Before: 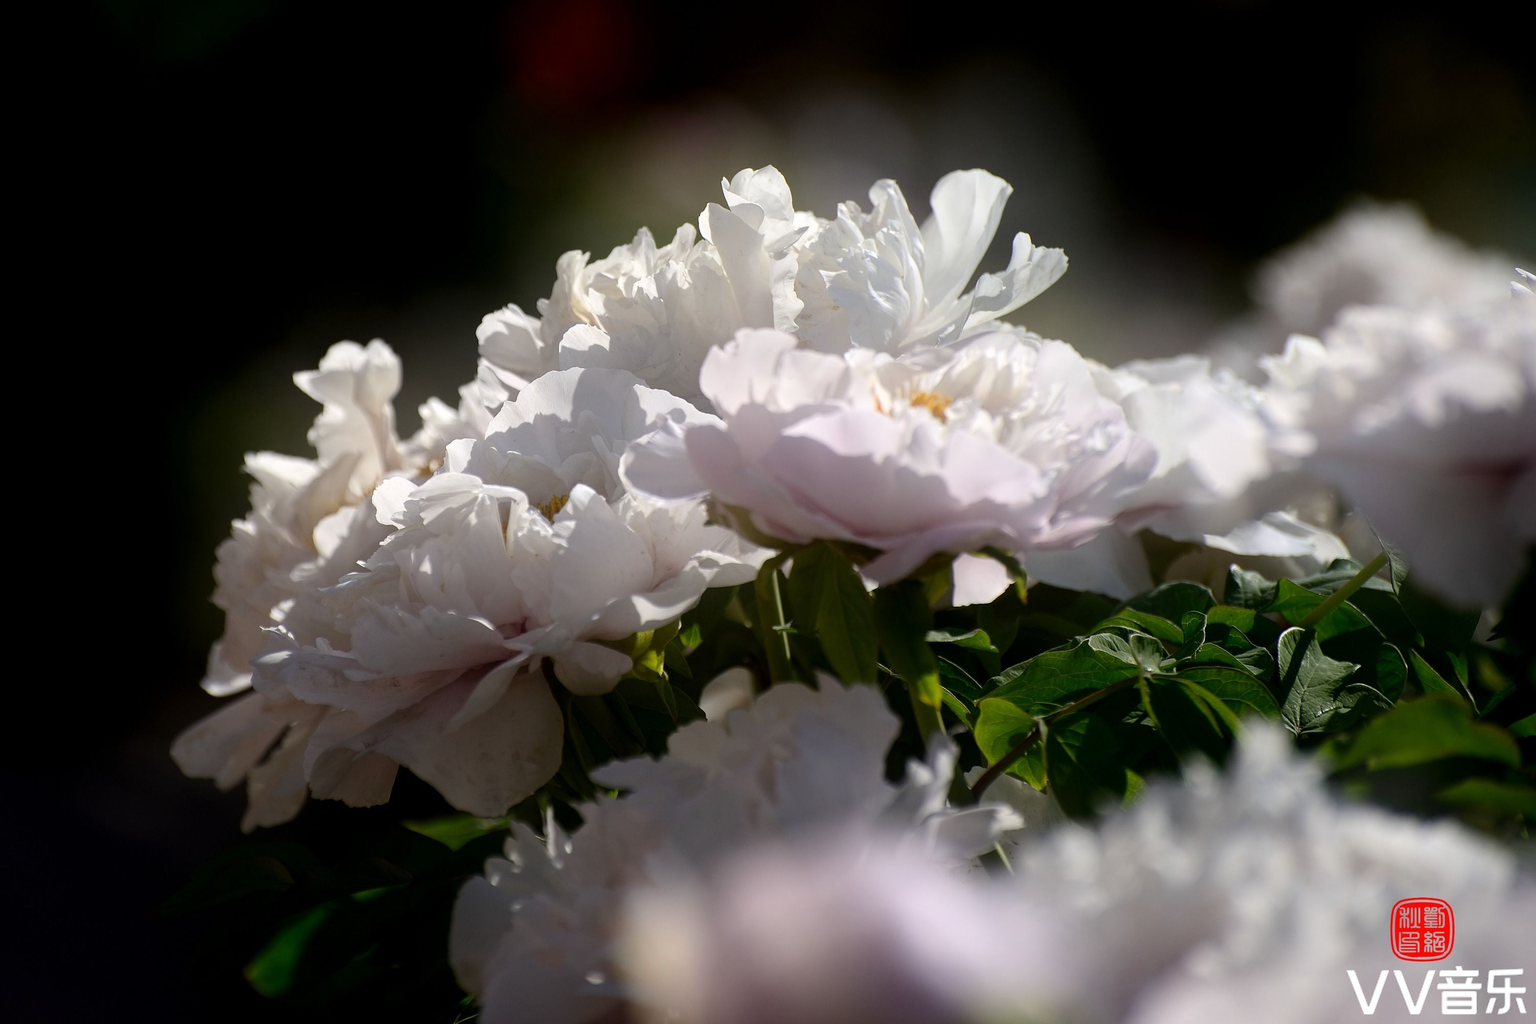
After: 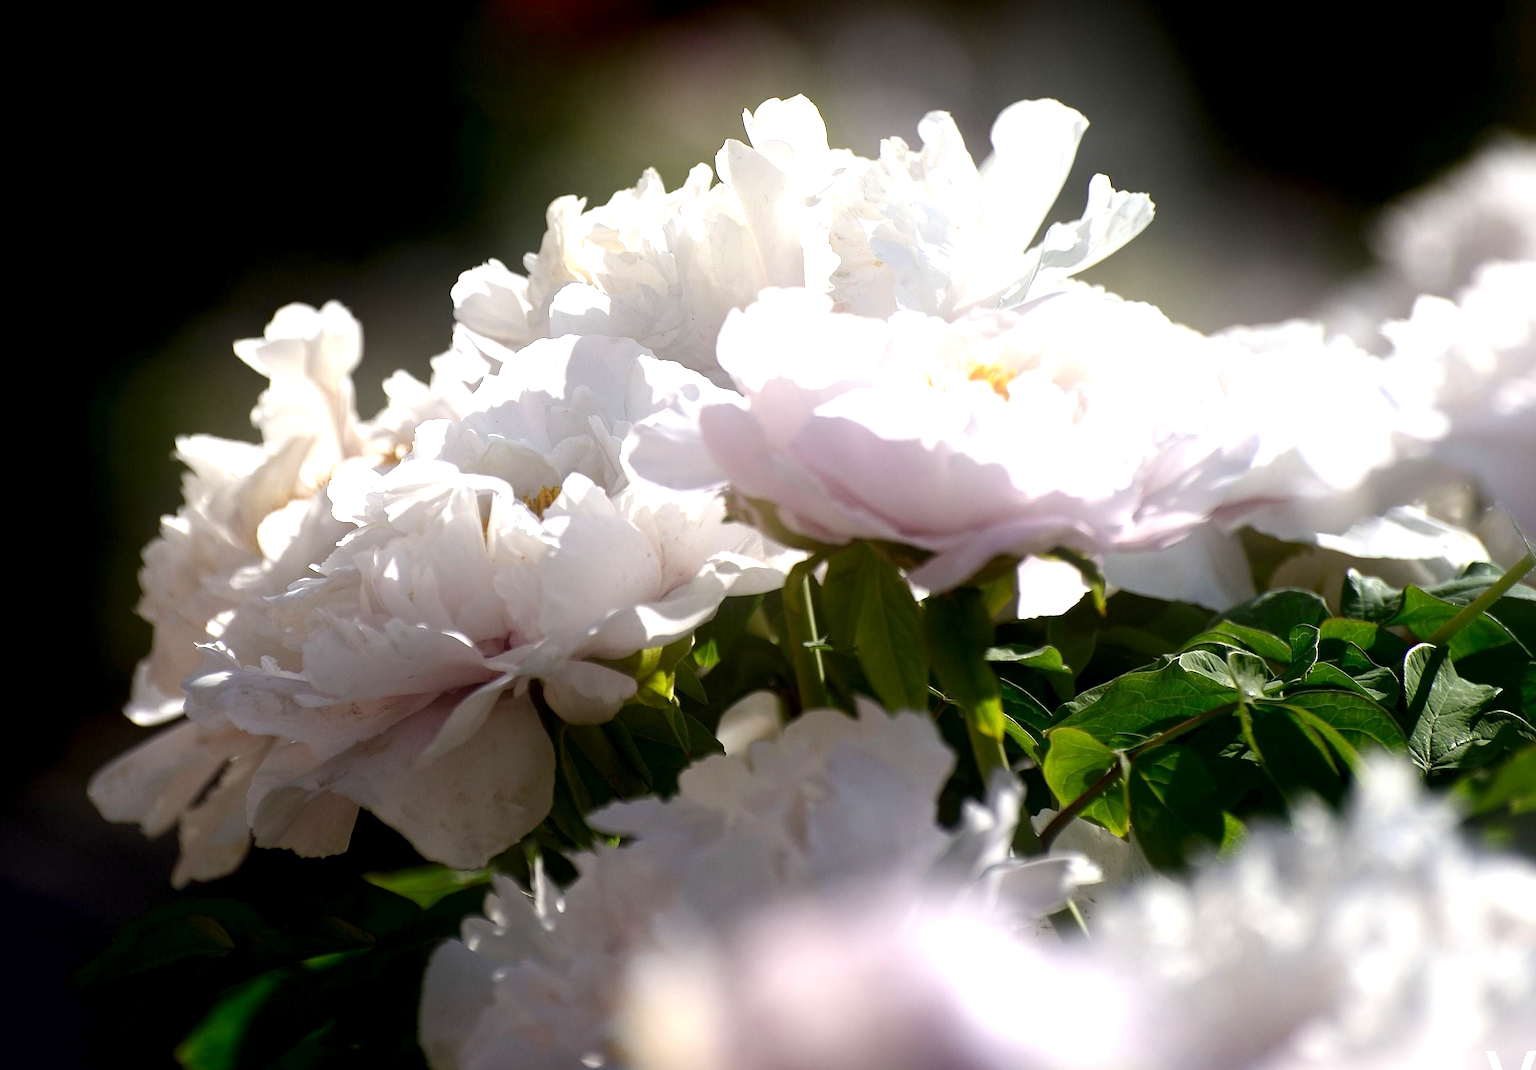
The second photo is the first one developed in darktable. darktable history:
crop: left 6.301%, top 8.414%, right 9.552%, bottom 3.624%
exposure: black level correction 0.001, compensate exposure bias true, compensate highlight preservation false
